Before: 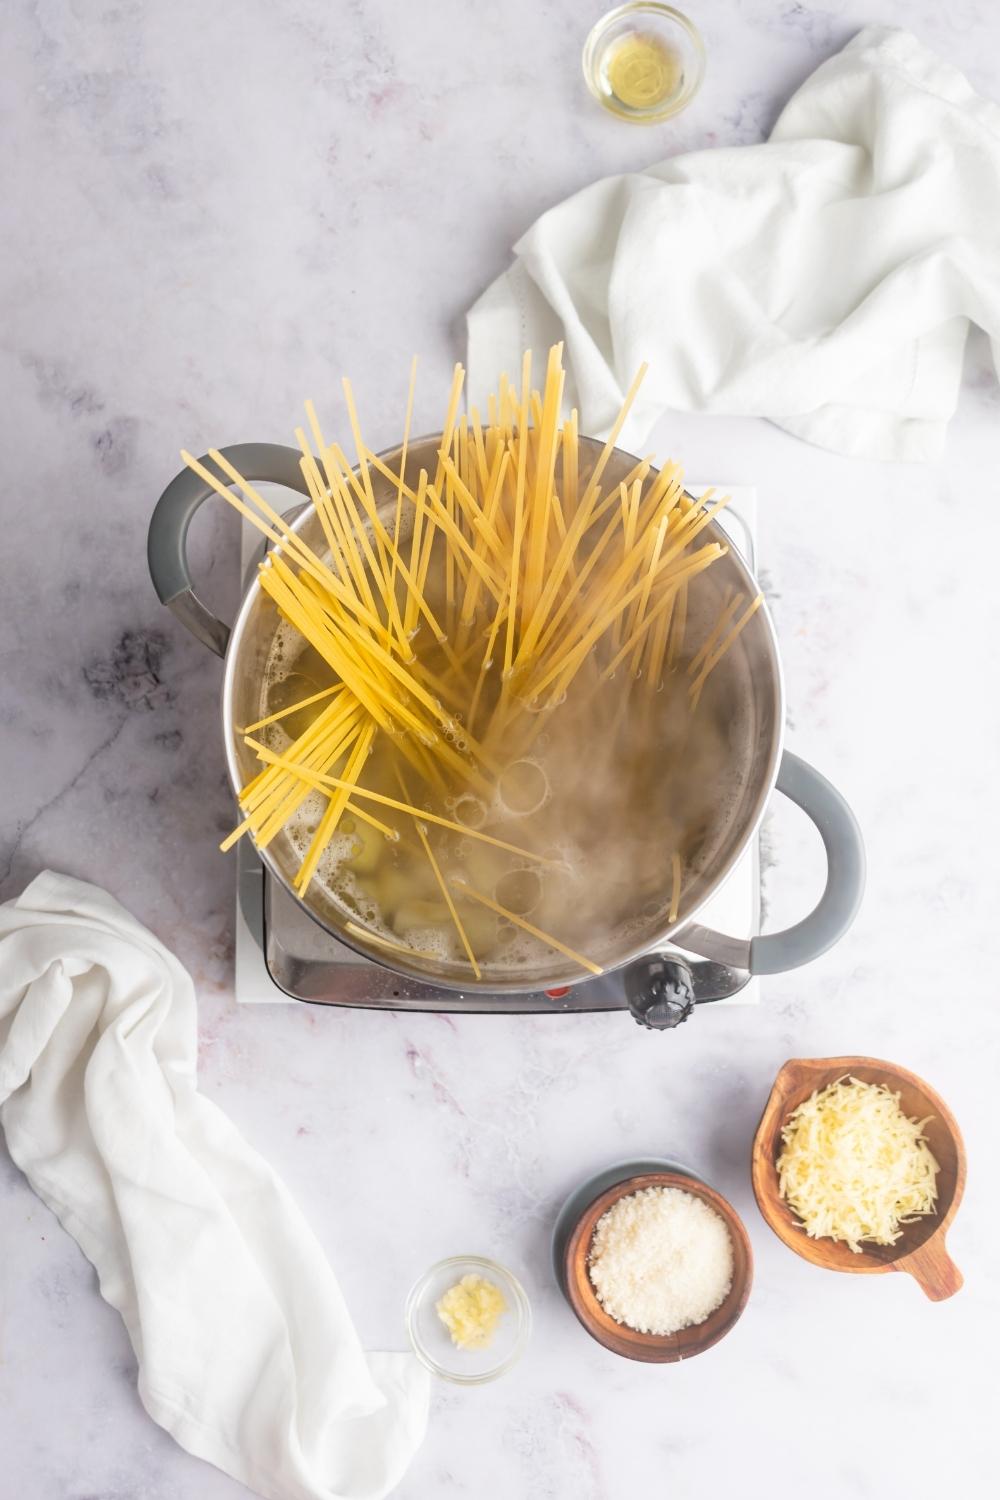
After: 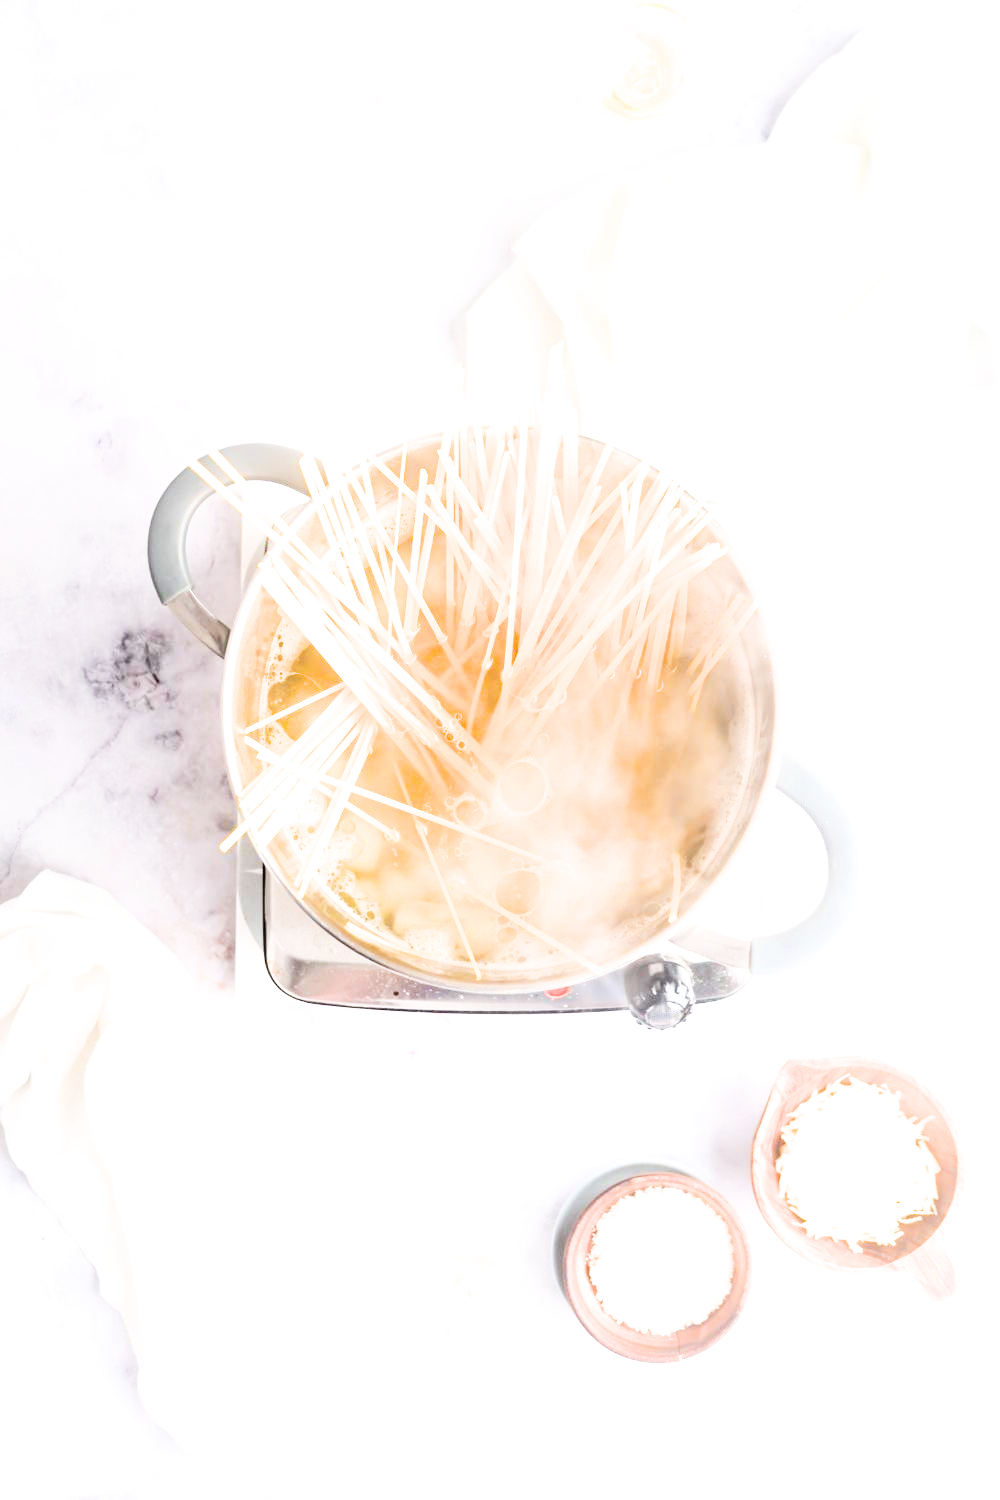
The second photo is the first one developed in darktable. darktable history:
filmic rgb: black relative exposure -5.05 EV, white relative exposure 3.96 EV, hardness 2.89, contrast 1.389, highlights saturation mix -28.91%
exposure: black level correction 0, exposure 2.413 EV, compensate highlight preservation false
